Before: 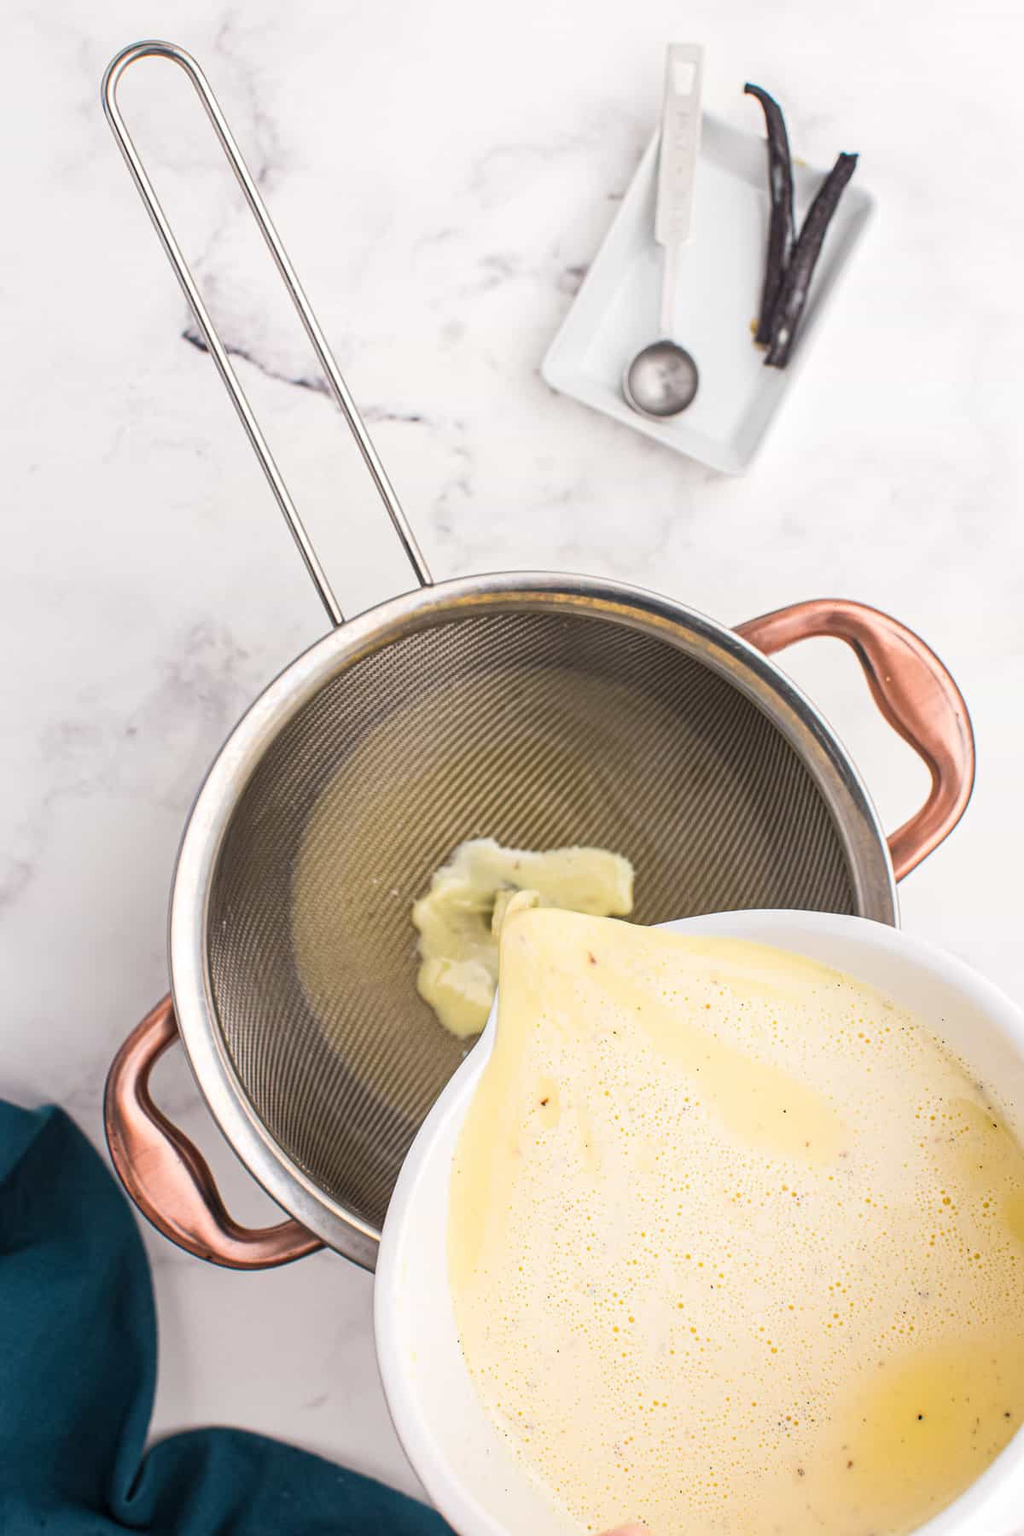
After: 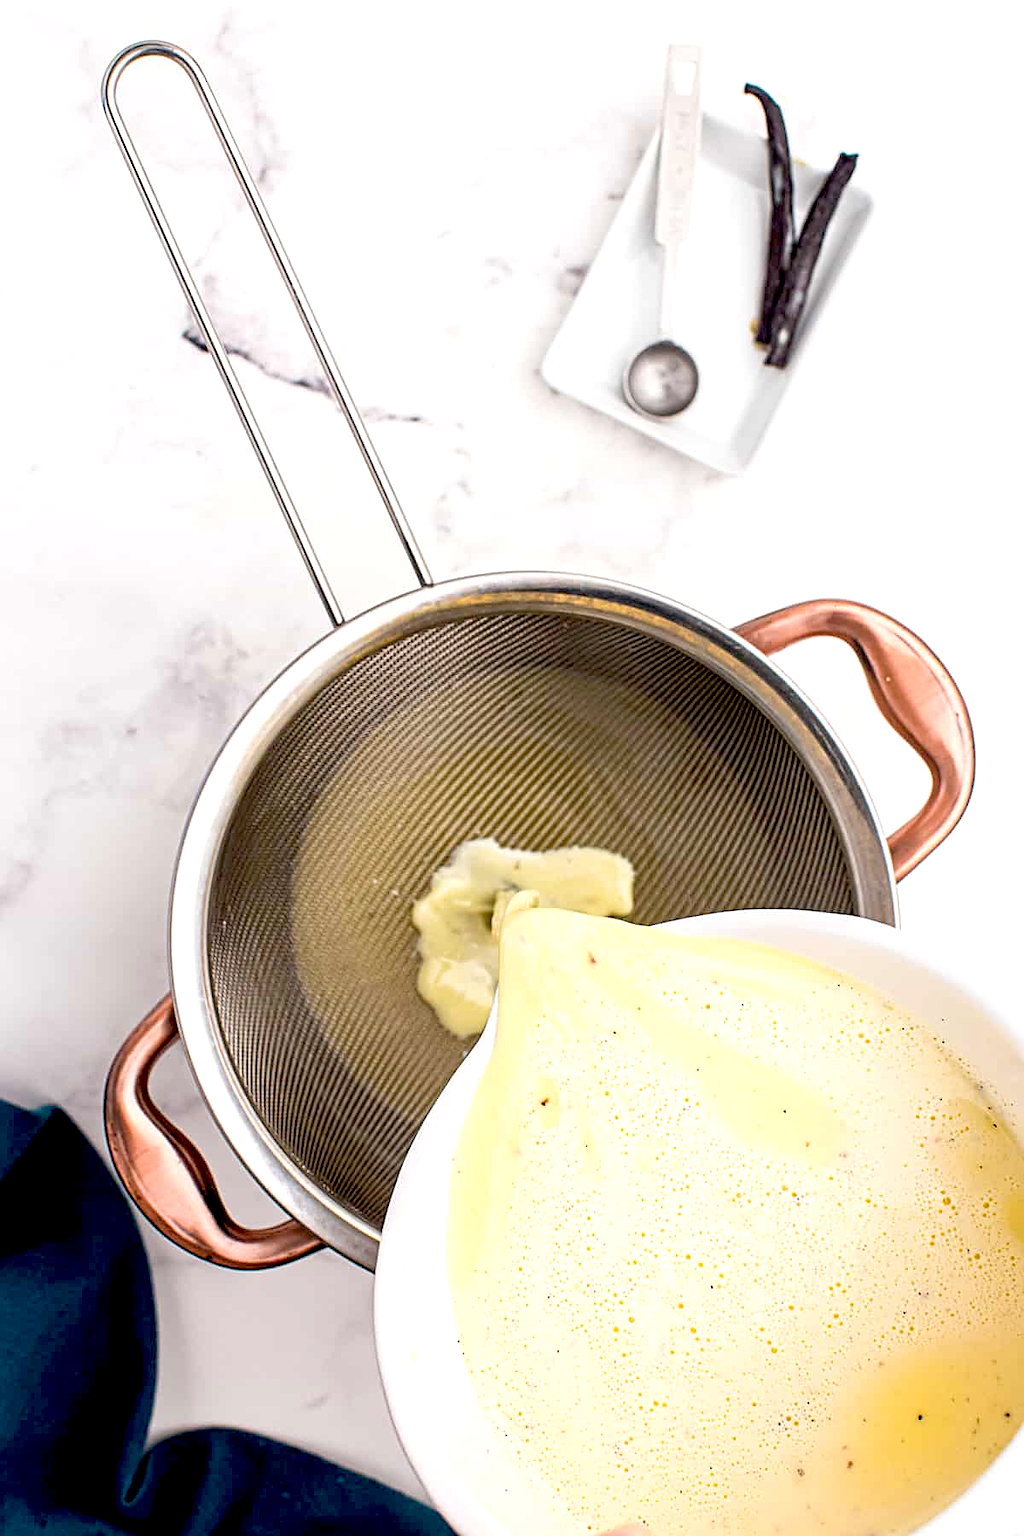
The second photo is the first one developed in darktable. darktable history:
exposure: black level correction 0.031, exposure 0.304 EV, compensate highlight preservation false
sharpen: on, module defaults
